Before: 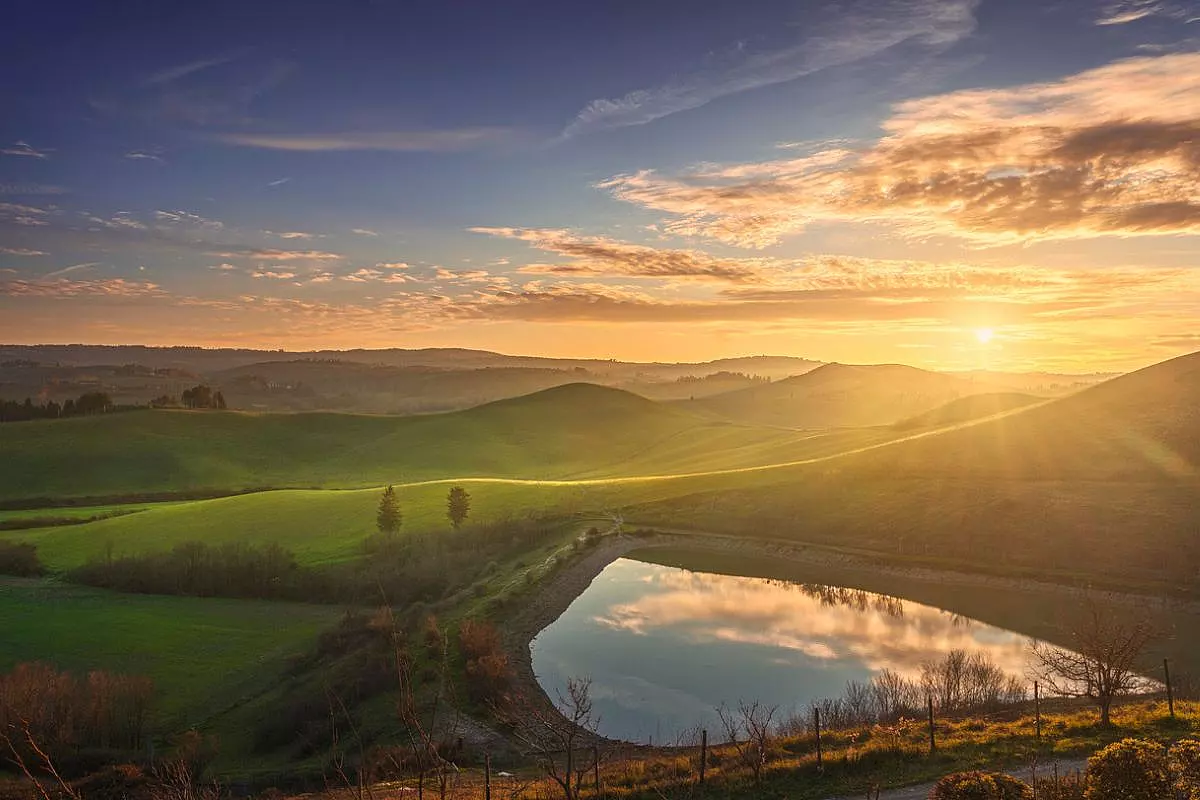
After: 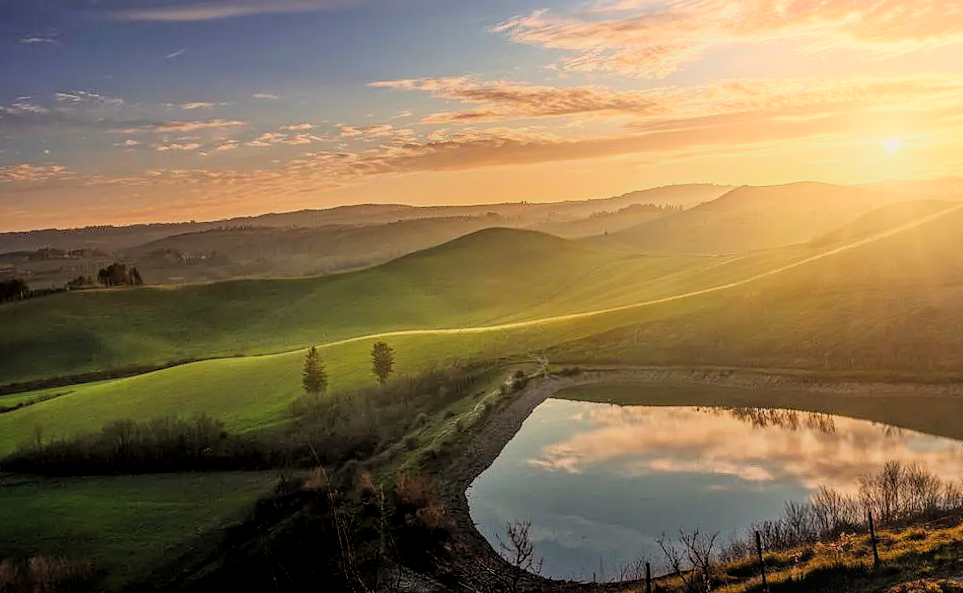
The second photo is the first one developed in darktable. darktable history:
filmic rgb: black relative exposure -4.58 EV, white relative exposure 4.8 EV, threshold 3 EV, hardness 2.36, latitude 36.07%, contrast 1.048, highlights saturation mix 1.32%, shadows ↔ highlights balance 1.25%, color science v4 (2020), enable highlight reconstruction true
crop and rotate: left 4.842%, top 15.51%, right 10.668%
rotate and perspective: rotation -5°, crop left 0.05, crop right 0.952, crop top 0.11, crop bottom 0.89
bloom: on, module defaults
local contrast: on, module defaults
